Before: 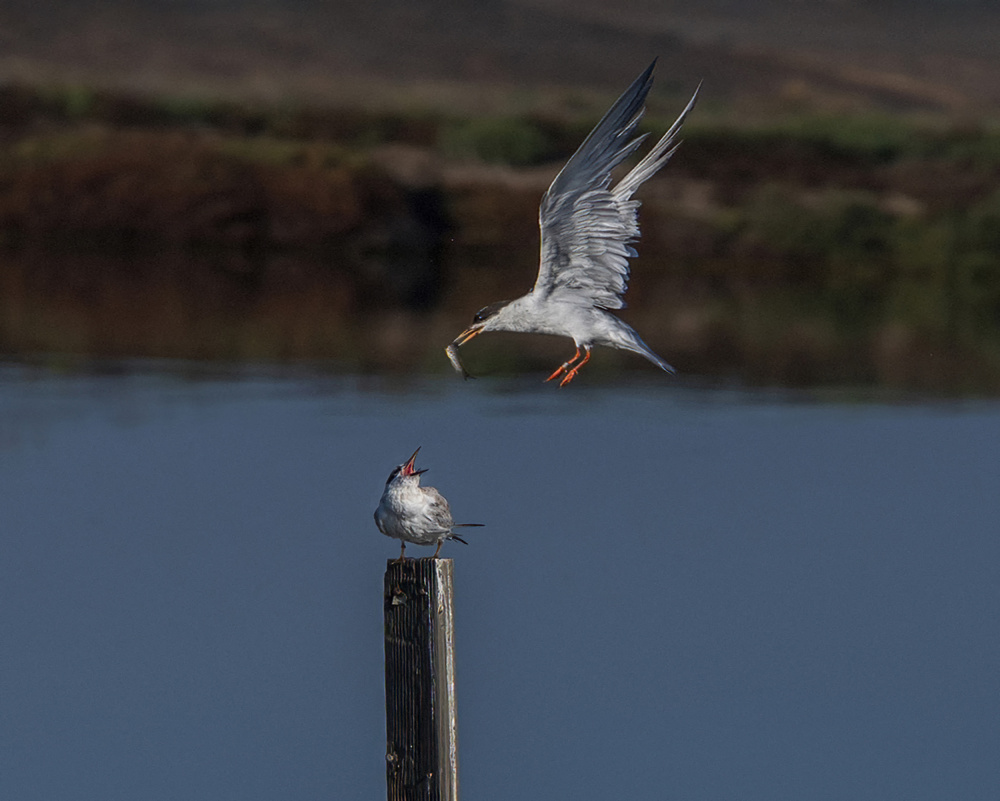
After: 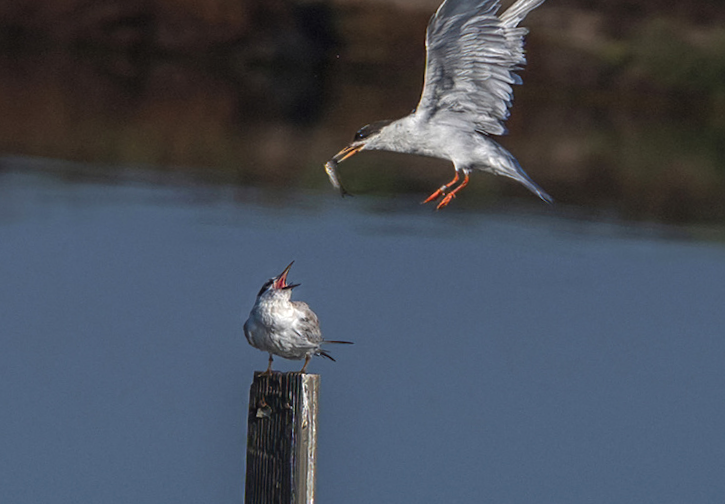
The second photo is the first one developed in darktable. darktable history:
exposure: black level correction -0.002, exposure 0.54 EV, compensate highlight preservation false
crop and rotate: angle -3.37°, left 9.79%, top 20.73%, right 12.42%, bottom 11.82%
base curve: curves: ch0 [(0, 0) (0.74, 0.67) (1, 1)]
